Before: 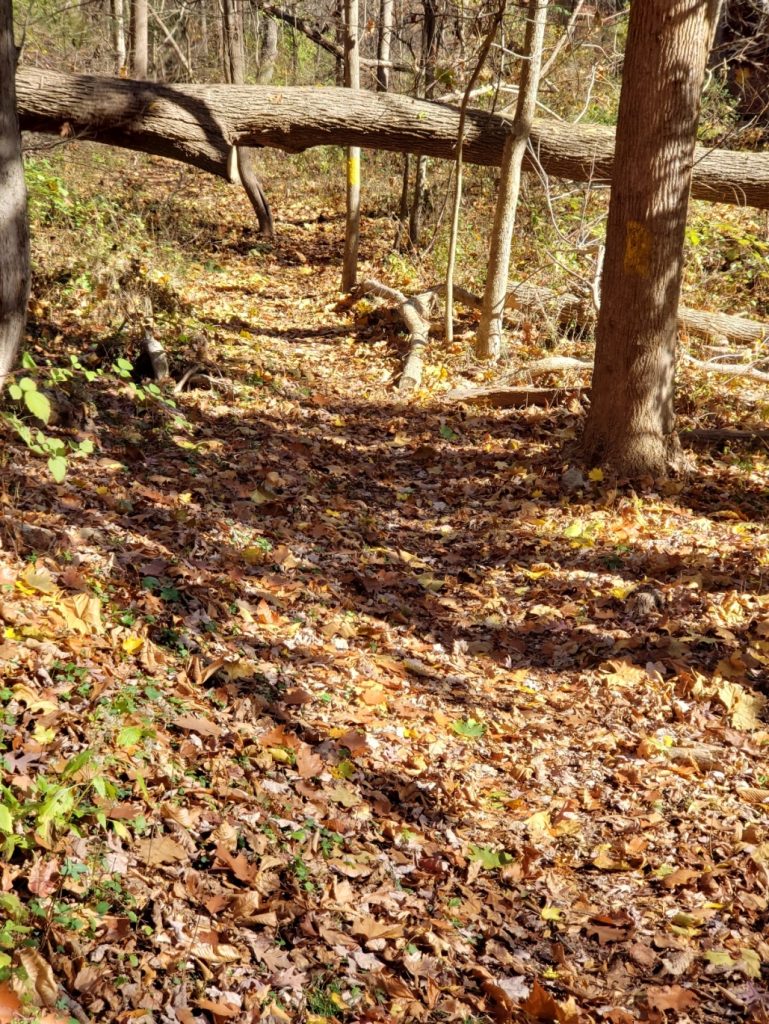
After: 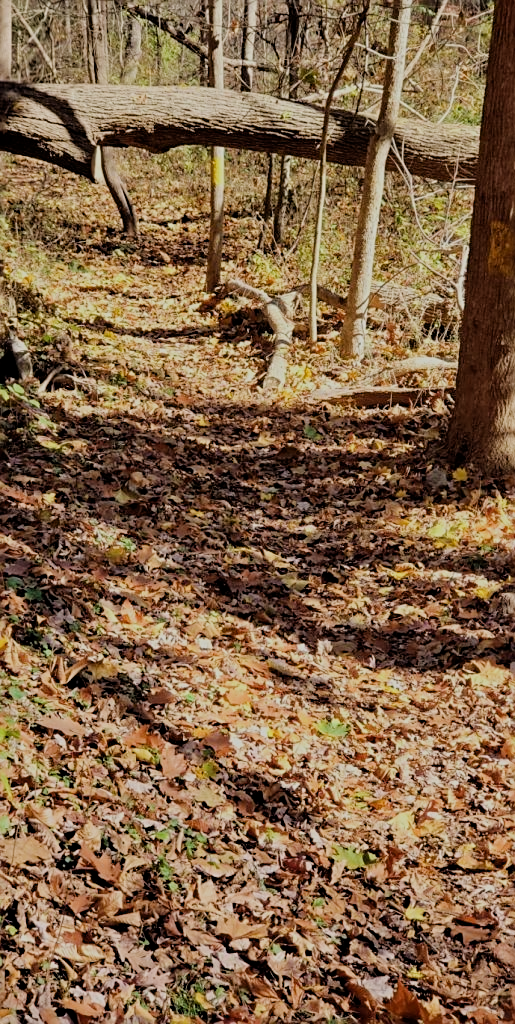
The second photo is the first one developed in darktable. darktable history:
sharpen: on, module defaults
filmic rgb: middle gray luminance 29.9%, black relative exposure -9 EV, white relative exposure 6.99 EV, target black luminance 0%, hardness 2.91, latitude 2.71%, contrast 0.962, highlights saturation mix 4.62%, shadows ↔ highlights balance 11.53%
crop and rotate: left 17.745%, right 15.186%
